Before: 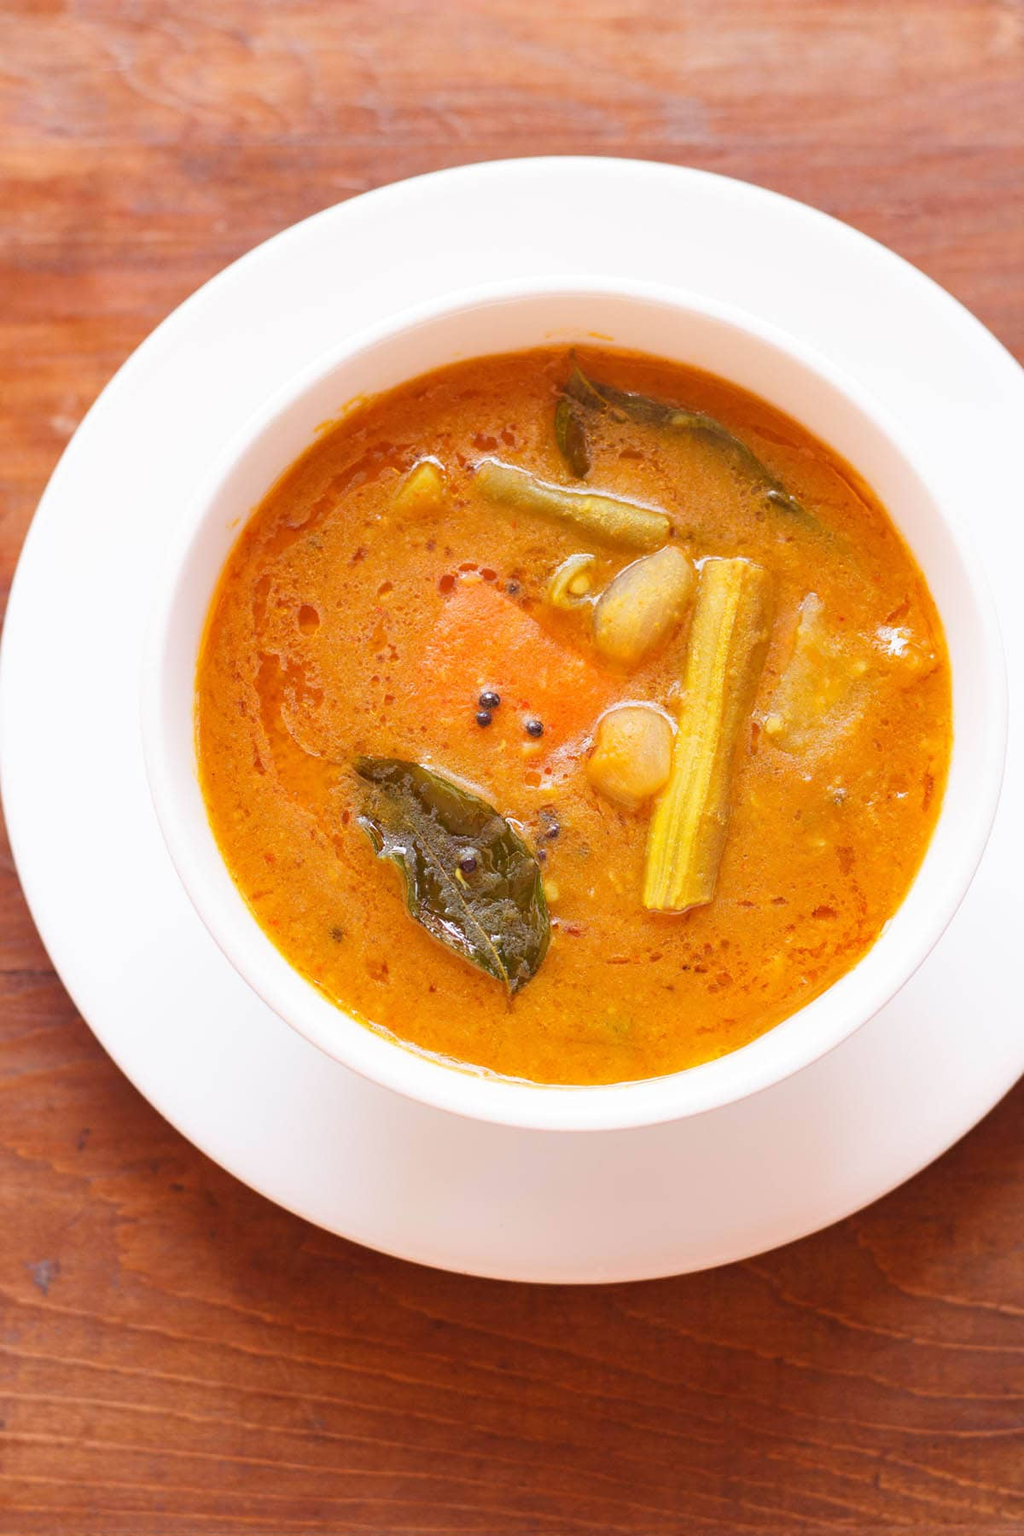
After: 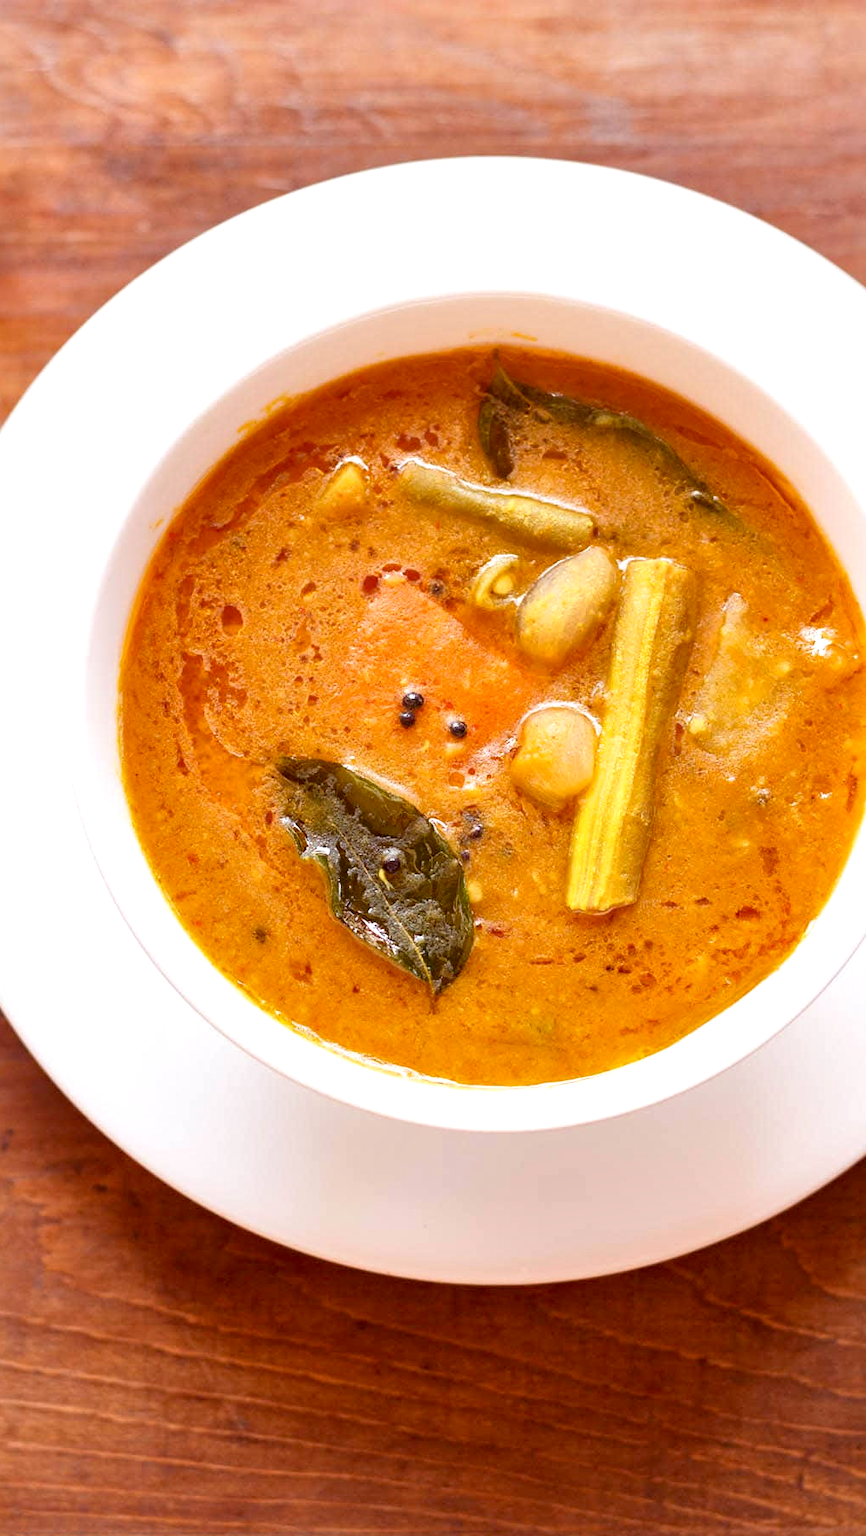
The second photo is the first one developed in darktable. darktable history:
crop: left 7.542%, right 7.803%
exposure: black level correction 0.008, exposure 0.101 EV, compensate highlight preservation false
local contrast: mode bilateral grid, contrast 25, coarseness 61, detail 152%, midtone range 0.2
